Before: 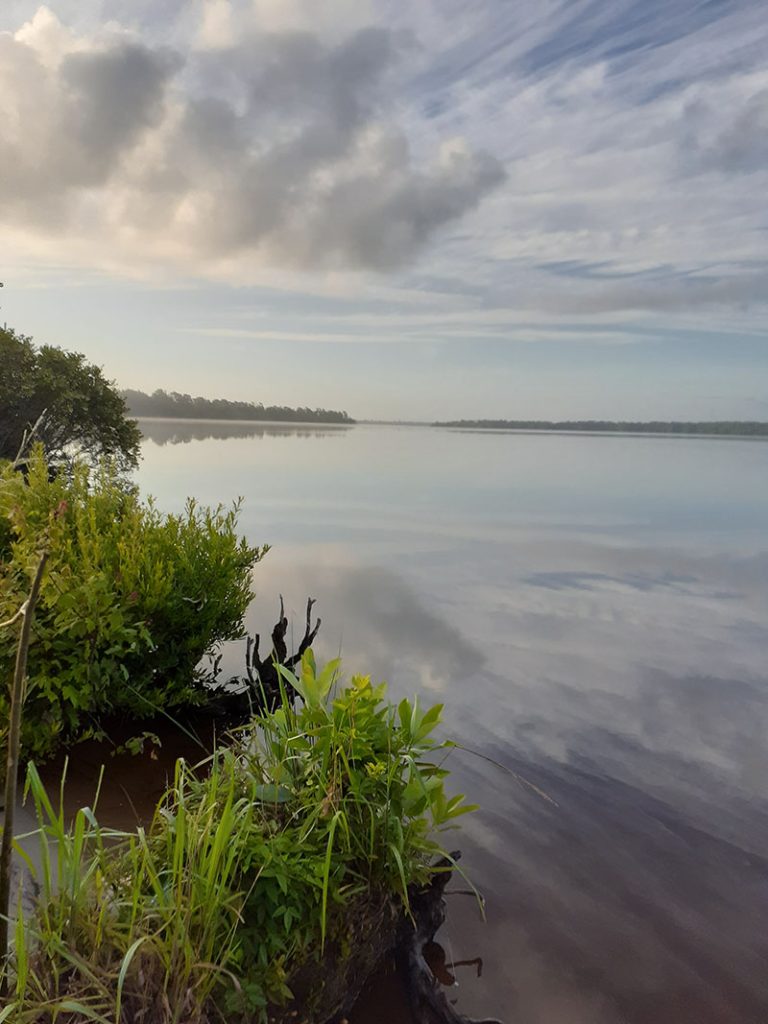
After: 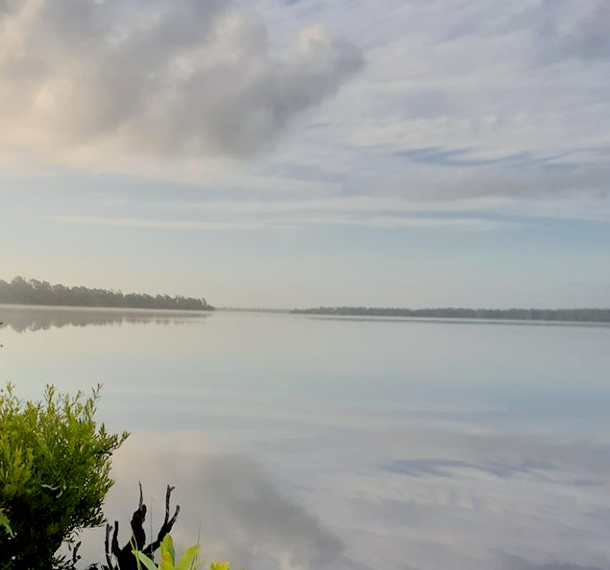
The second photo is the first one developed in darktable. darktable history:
filmic rgb: black relative exposure -7.65 EV, white relative exposure 4.56 EV, hardness 3.61, color science v6 (2022)
crop: left 18.38%, top 11.092%, right 2.134%, bottom 33.217%
exposure: black level correction 0.003, exposure 0.383 EV, compensate highlight preservation false
